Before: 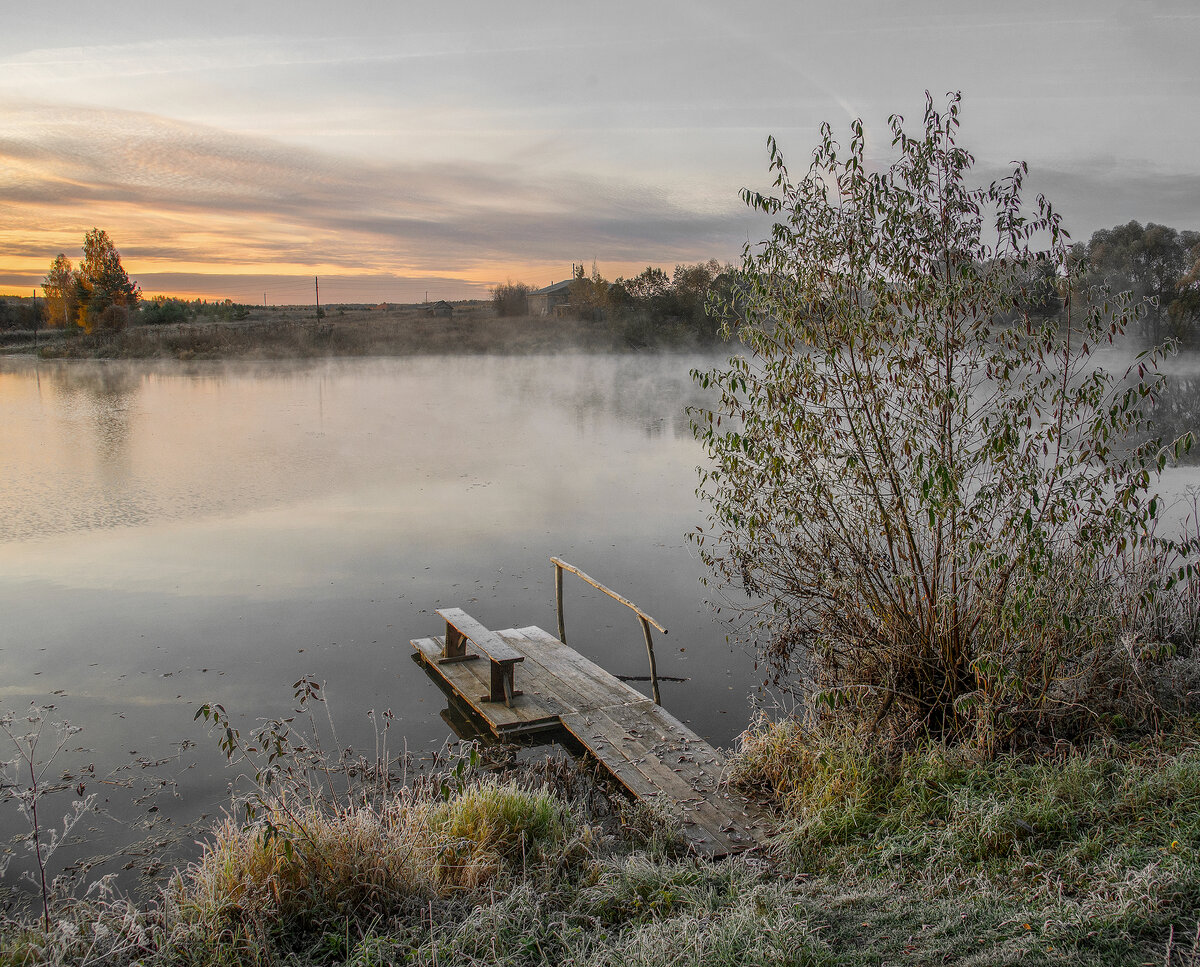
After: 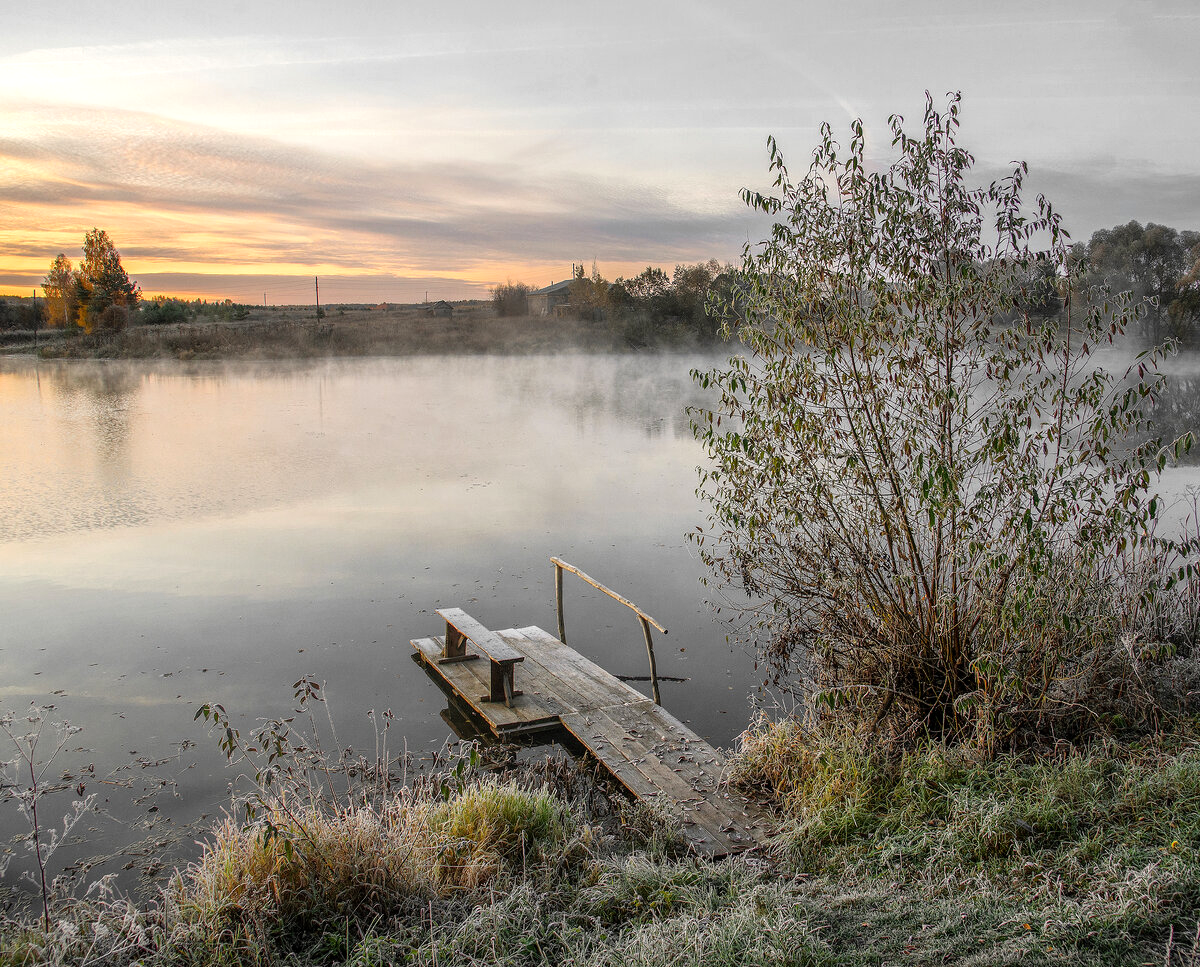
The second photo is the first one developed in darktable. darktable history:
tone equalizer: -8 EV -0.449 EV, -7 EV -0.364 EV, -6 EV -0.3 EV, -5 EV -0.25 EV, -3 EV 0.255 EV, -2 EV 0.306 EV, -1 EV 0.383 EV, +0 EV 0.413 EV
